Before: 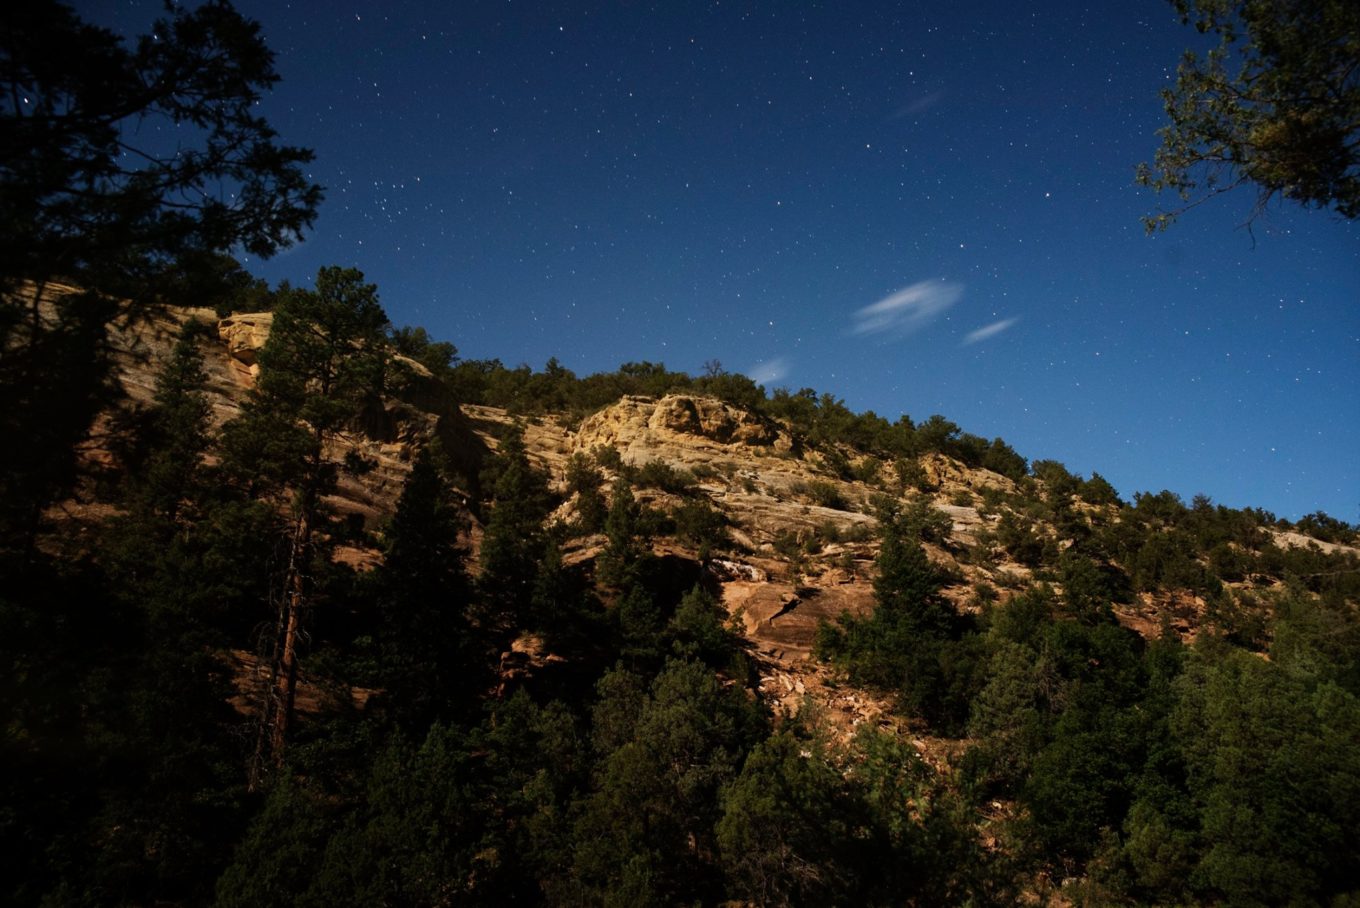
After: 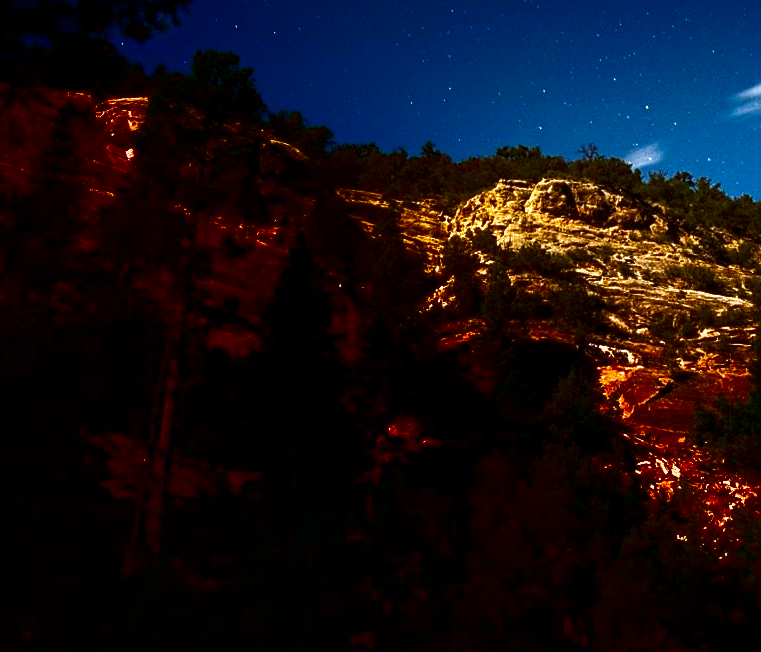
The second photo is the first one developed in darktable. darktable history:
shadows and highlights: shadows -89.16, highlights 91.61, soften with gaussian
contrast brightness saturation: contrast 0.126, brightness -0.226, saturation 0.144
exposure: exposure 1 EV, compensate exposure bias true, compensate highlight preservation false
crop: left 9.148%, top 23.828%, right 34.827%, bottom 4.288%
local contrast: on, module defaults
sharpen: on, module defaults
haze removal: compatibility mode true, adaptive false
